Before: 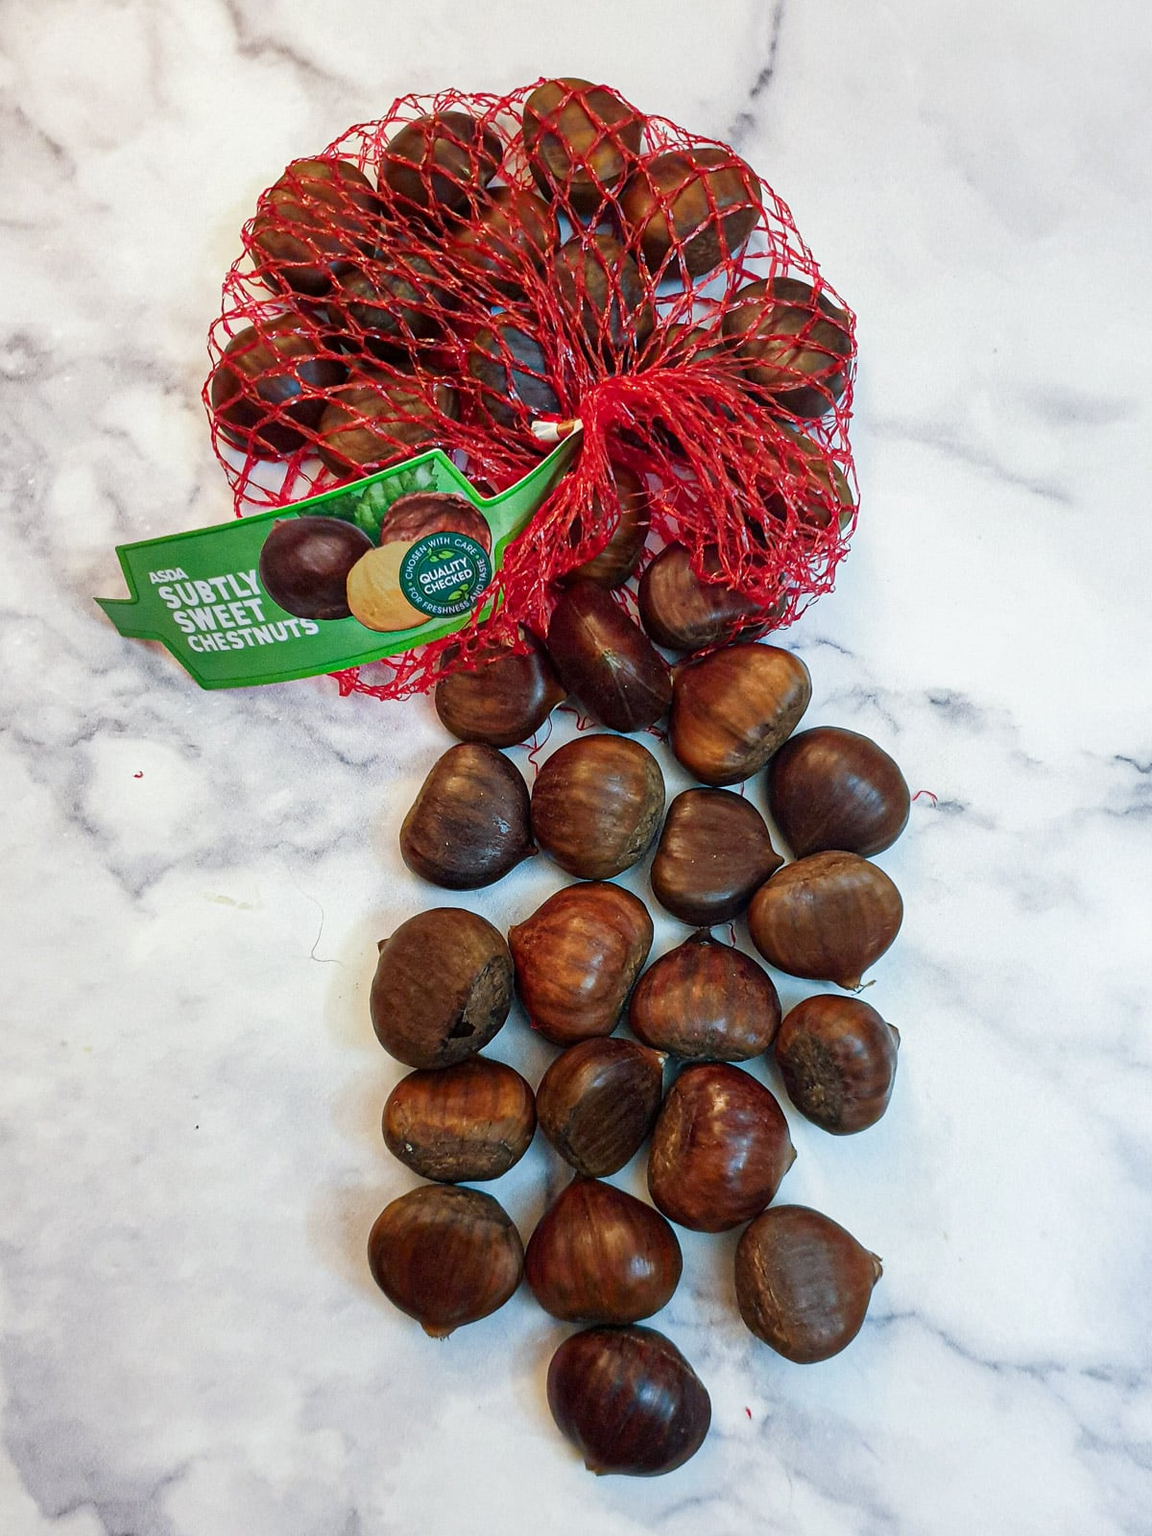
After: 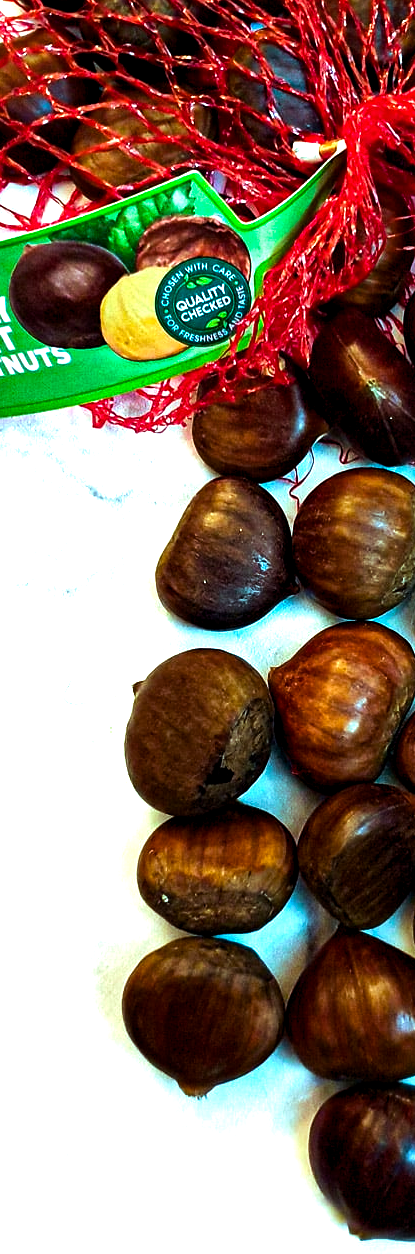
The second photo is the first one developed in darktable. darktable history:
color balance rgb: highlights gain › chroma 4.095%, highlights gain › hue 198.83°, global offset › luminance -0.364%, perceptual saturation grading › global saturation 10.276%, perceptual brilliance grading › global brilliance 11.287%, global vibrance 30.283%, contrast 10.425%
tone equalizer: -8 EV -0.749 EV, -7 EV -0.697 EV, -6 EV -0.584 EV, -5 EV -0.398 EV, -3 EV 0.378 EV, -2 EV 0.6 EV, -1 EV 0.69 EV, +0 EV 0.731 EV, edges refinement/feathering 500, mask exposure compensation -1.57 EV, preserve details no
crop and rotate: left 21.781%, top 18.598%, right 43.579%, bottom 2.983%
velvia: on, module defaults
